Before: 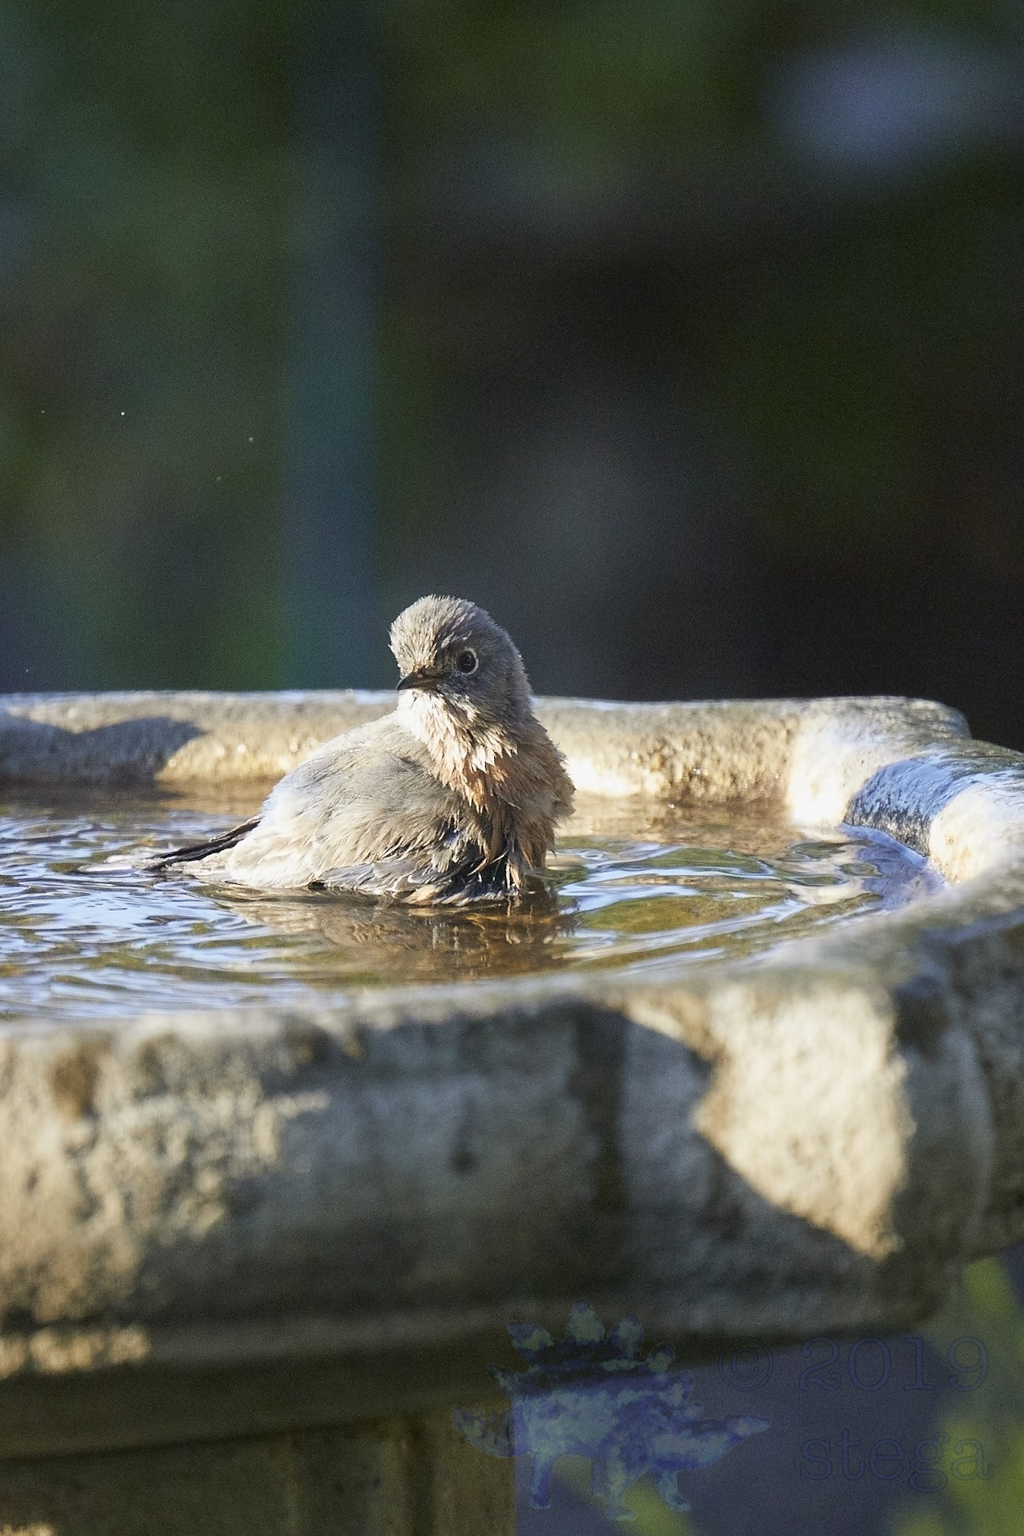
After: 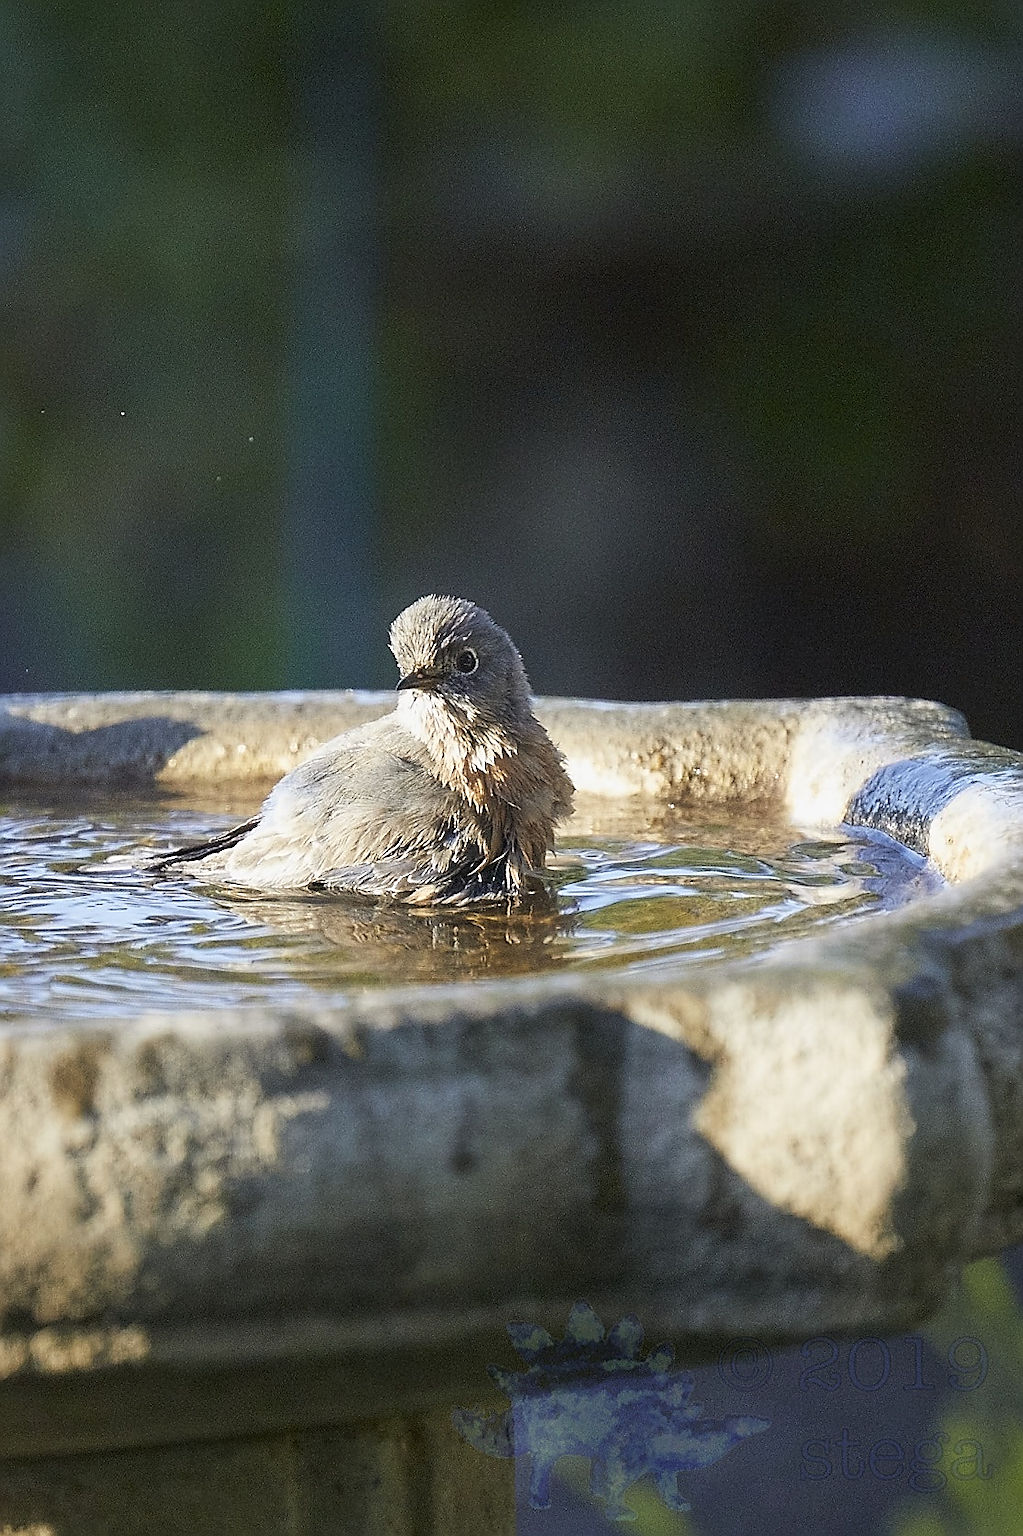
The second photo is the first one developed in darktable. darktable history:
sharpen: radius 1.376, amount 1.247, threshold 0.698
